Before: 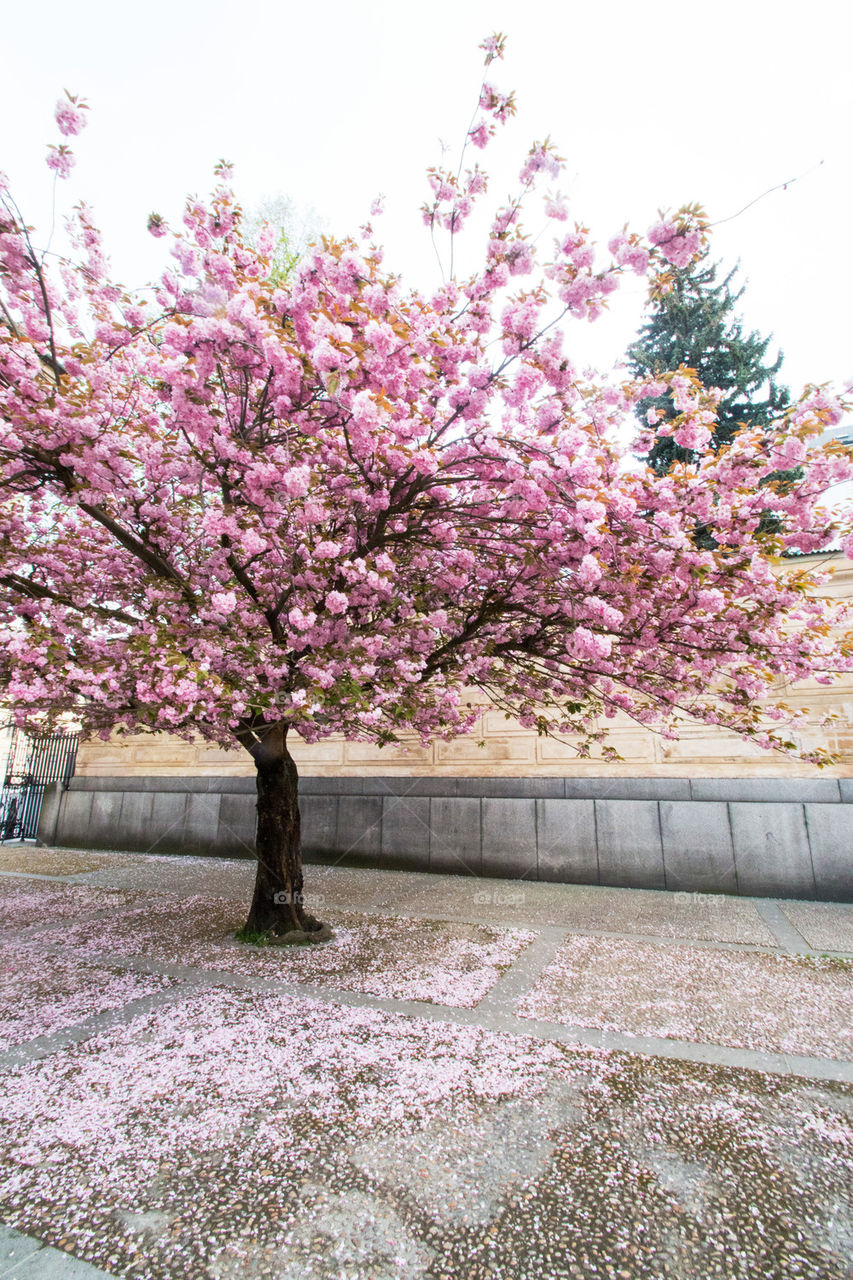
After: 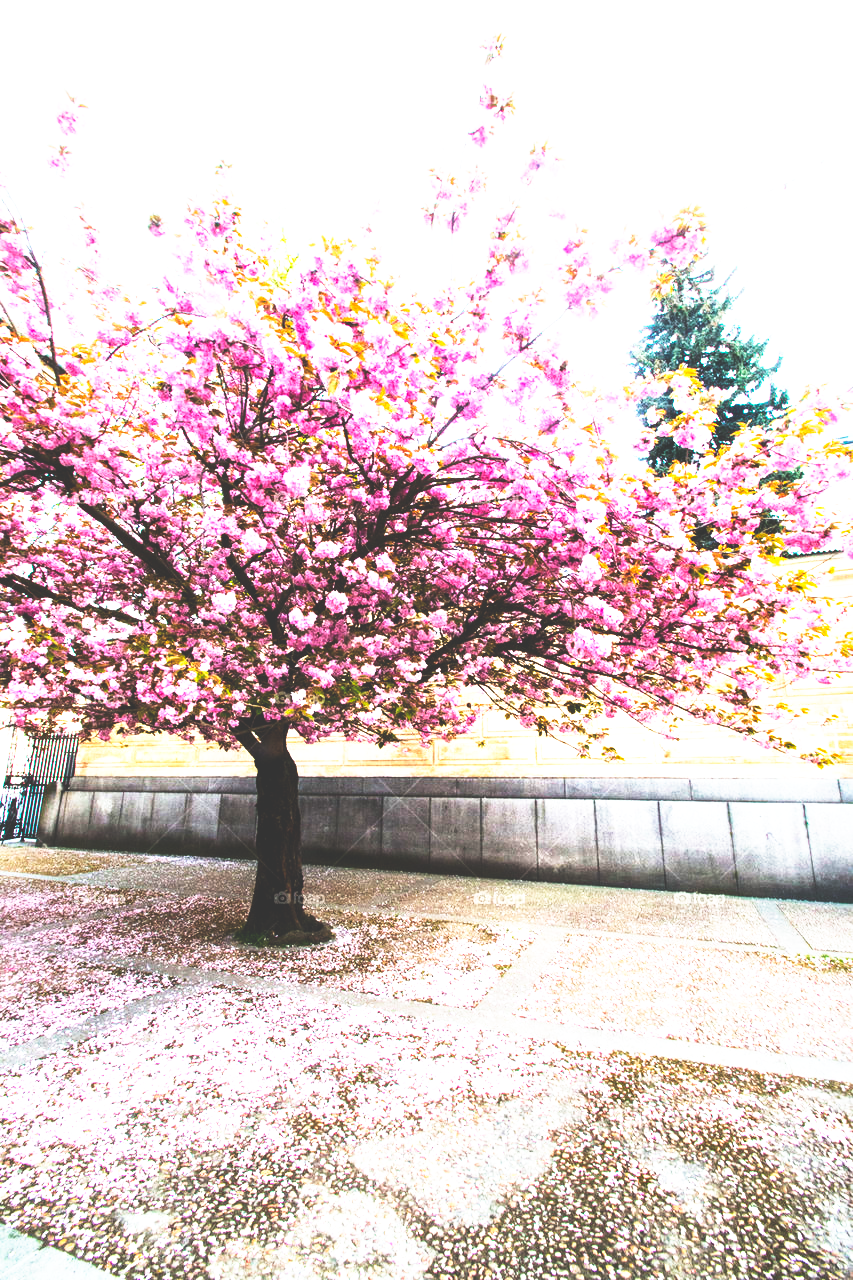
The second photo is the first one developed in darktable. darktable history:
tone equalizer: -8 EV 0.001 EV, -7 EV -0.002 EV, -6 EV 0.004 EV, -5 EV -0.018 EV, -4 EV -0.136 EV, -3 EV -0.186 EV, -2 EV 0.235 EV, -1 EV 0.723 EV, +0 EV 0.484 EV, mask exposure compensation -0.497 EV
color balance rgb: linear chroma grading › global chroma 15.151%, perceptual saturation grading › global saturation 17.947%
base curve: curves: ch0 [(0, 0.036) (0.007, 0.037) (0.604, 0.887) (1, 1)], preserve colors none
local contrast: mode bilateral grid, contrast 19, coarseness 50, detail 119%, midtone range 0.2
